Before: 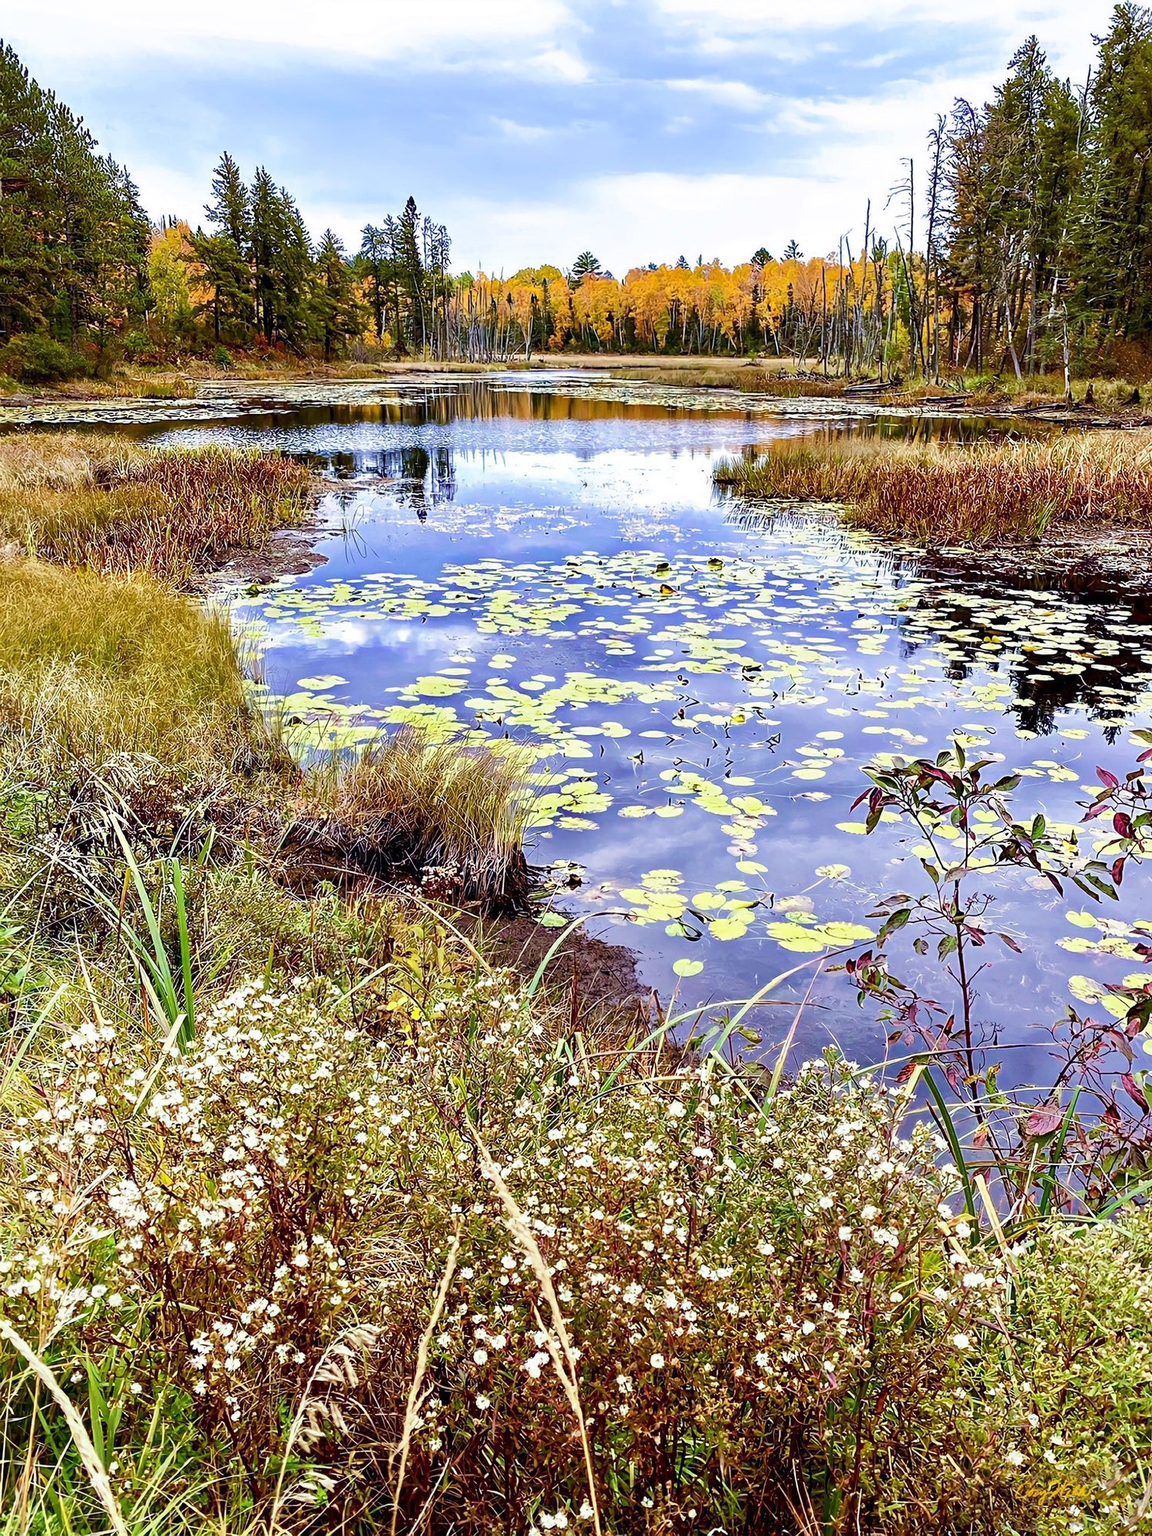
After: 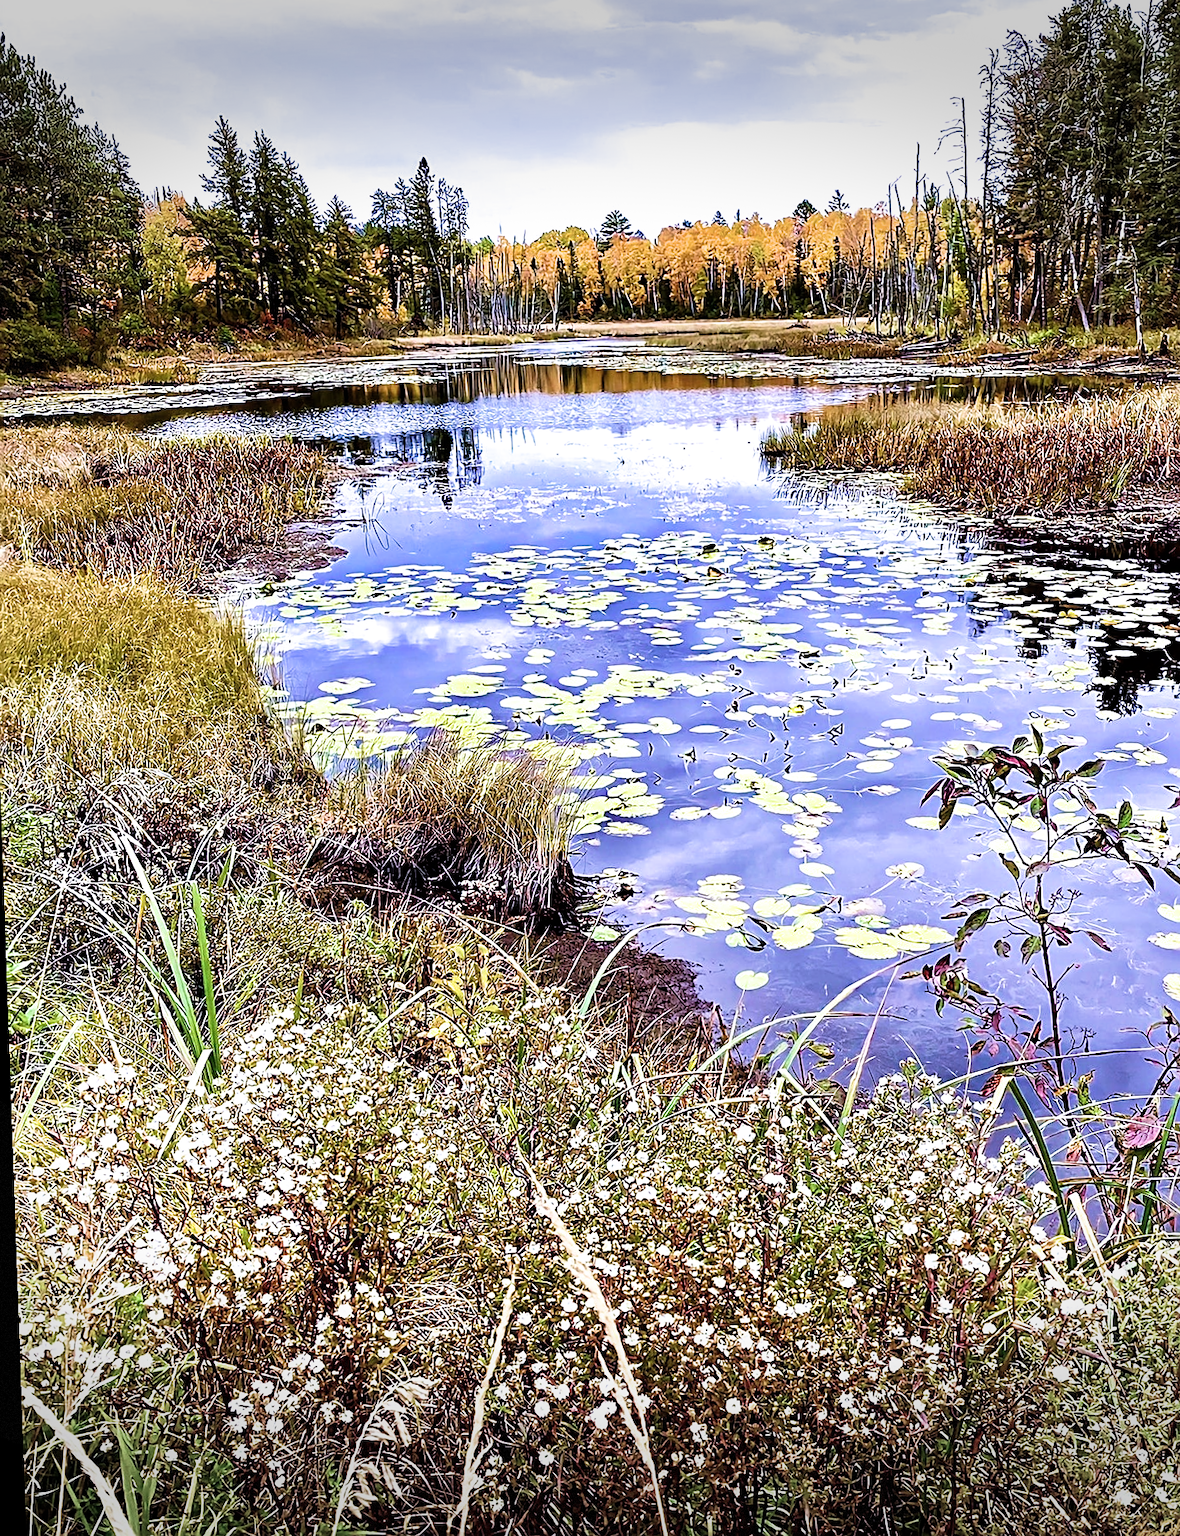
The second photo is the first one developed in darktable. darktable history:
crop and rotate: right 5.167%
white balance: red 1.004, blue 1.096
sharpen: on, module defaults
vignetting: fall-off start 100%, brightness -0.406, saturation -0.3, width/height ratio 1.324, dithering 8-bit output, unbound false
rotate and perspective: rotation -2°, crop left 0.022, crop right 0.978, crop top 0.049, crop bottom 0.951
filmic rgb: white relative exposure 2.34 EV, hardness 6.59
color zones: curves: ch1 [(0, 0.469) (0.01, 0.469) (0.12, 0.446) (0.248, 0.469) (0.5, 0.5) (0.748, 0.5) (0.99, 0.469) (1, 0.469)]
velvia: on, module defaults
